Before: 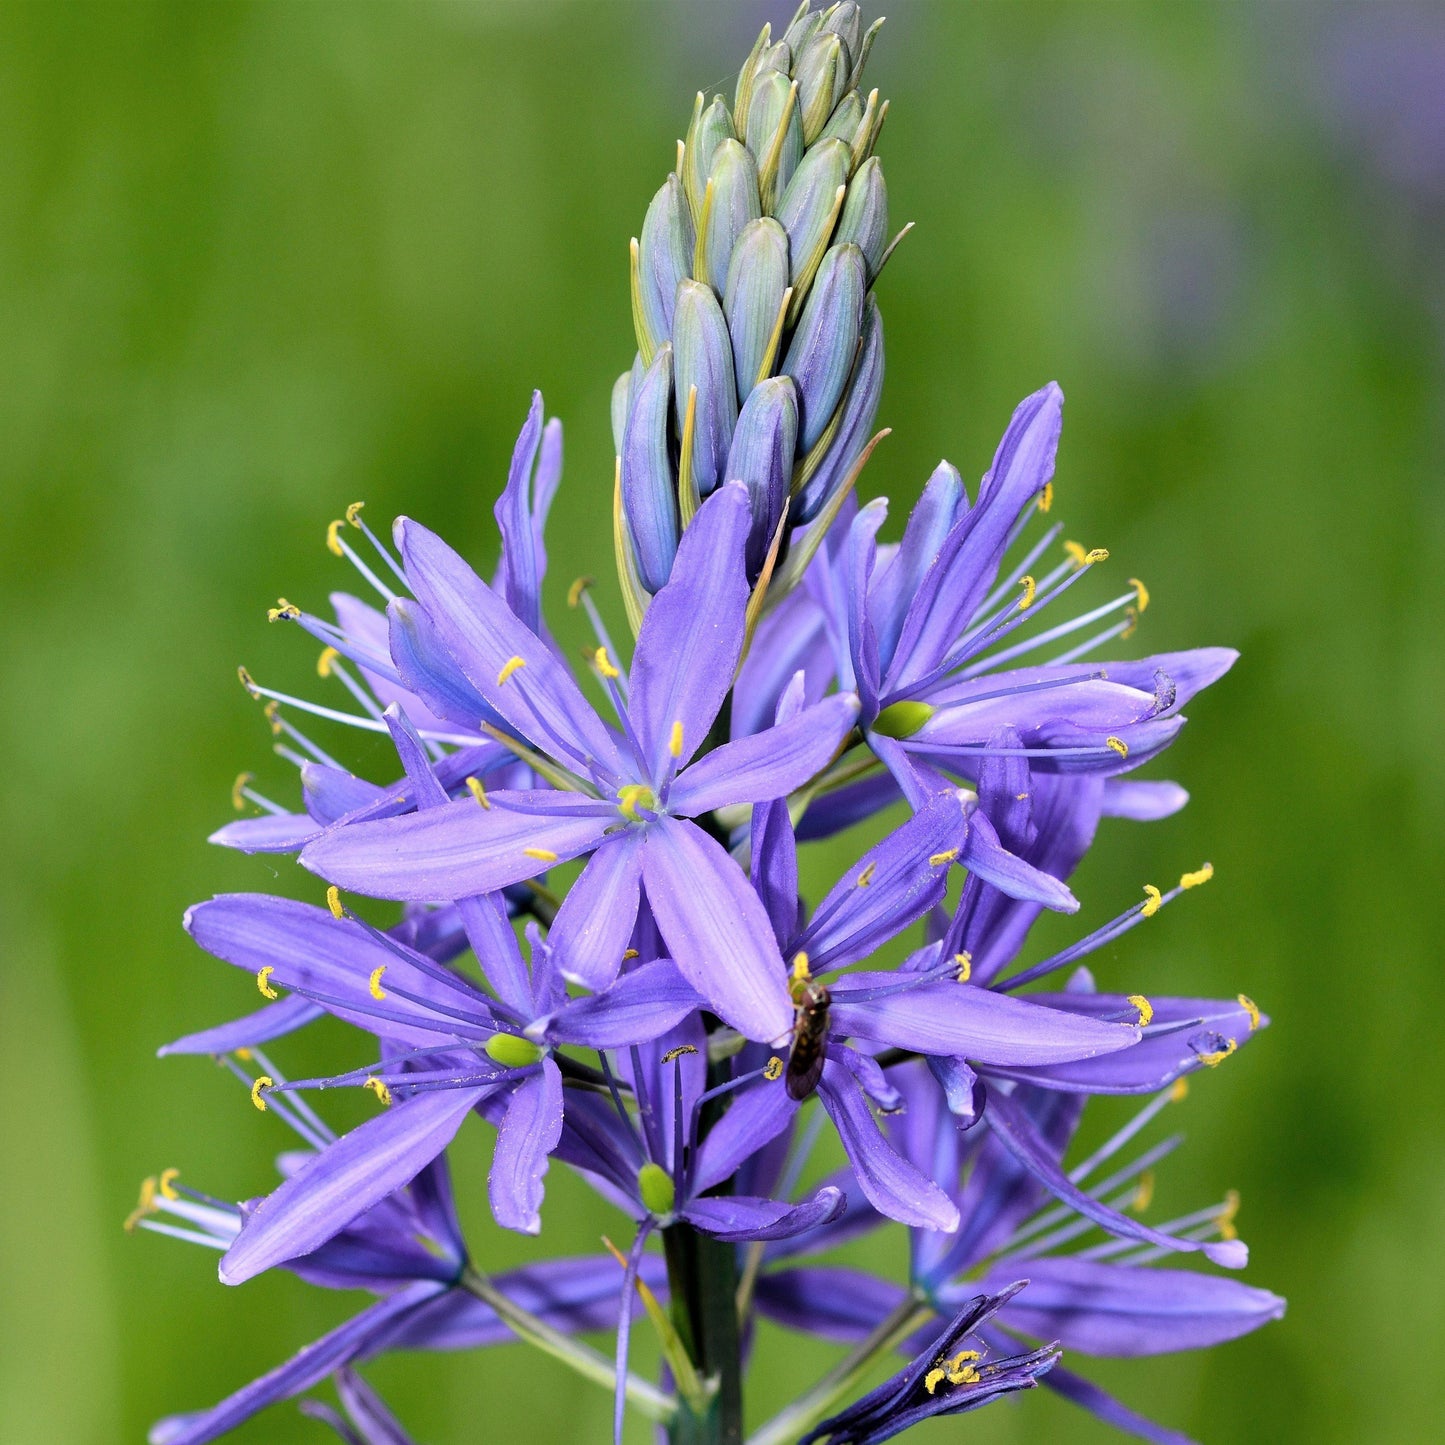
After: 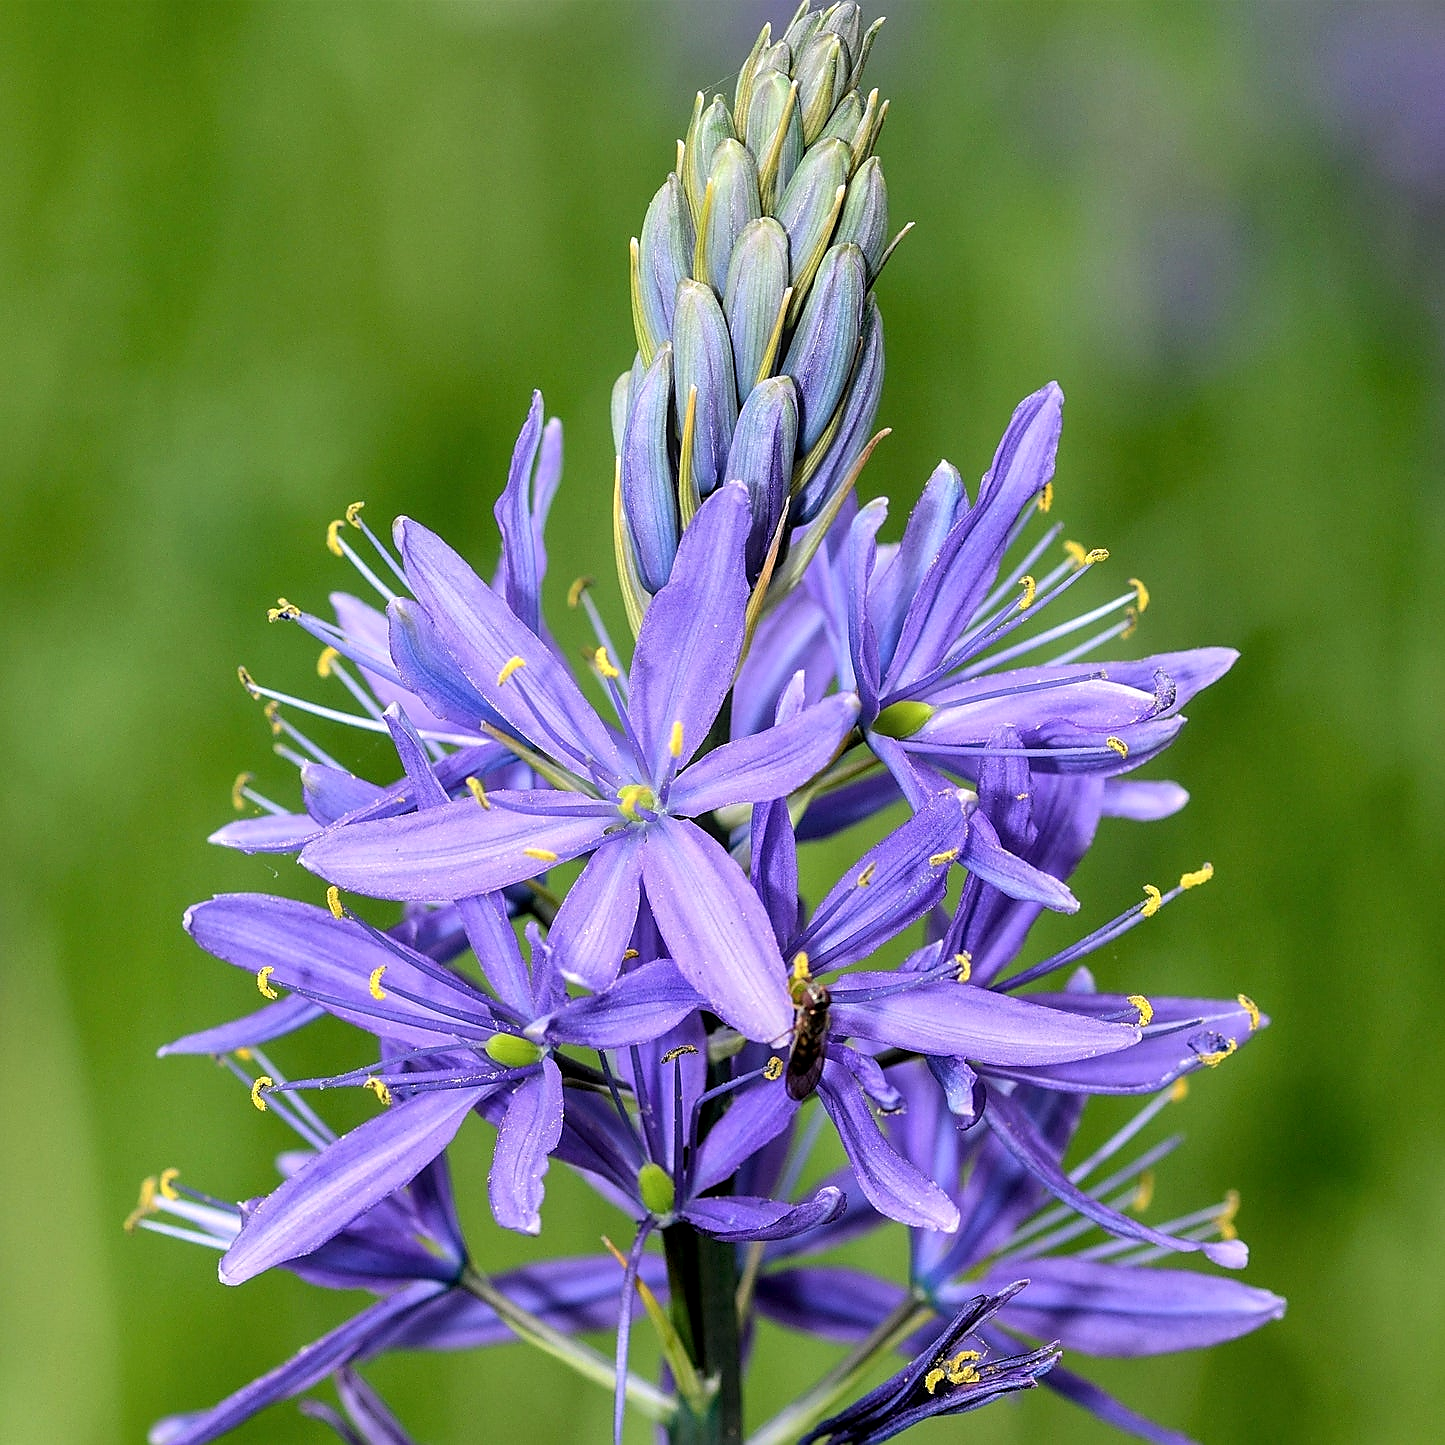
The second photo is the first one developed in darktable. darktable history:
sharpen: radius 1.39, amount 1.245, threshold 0.738
local contrast: on, module defaults
